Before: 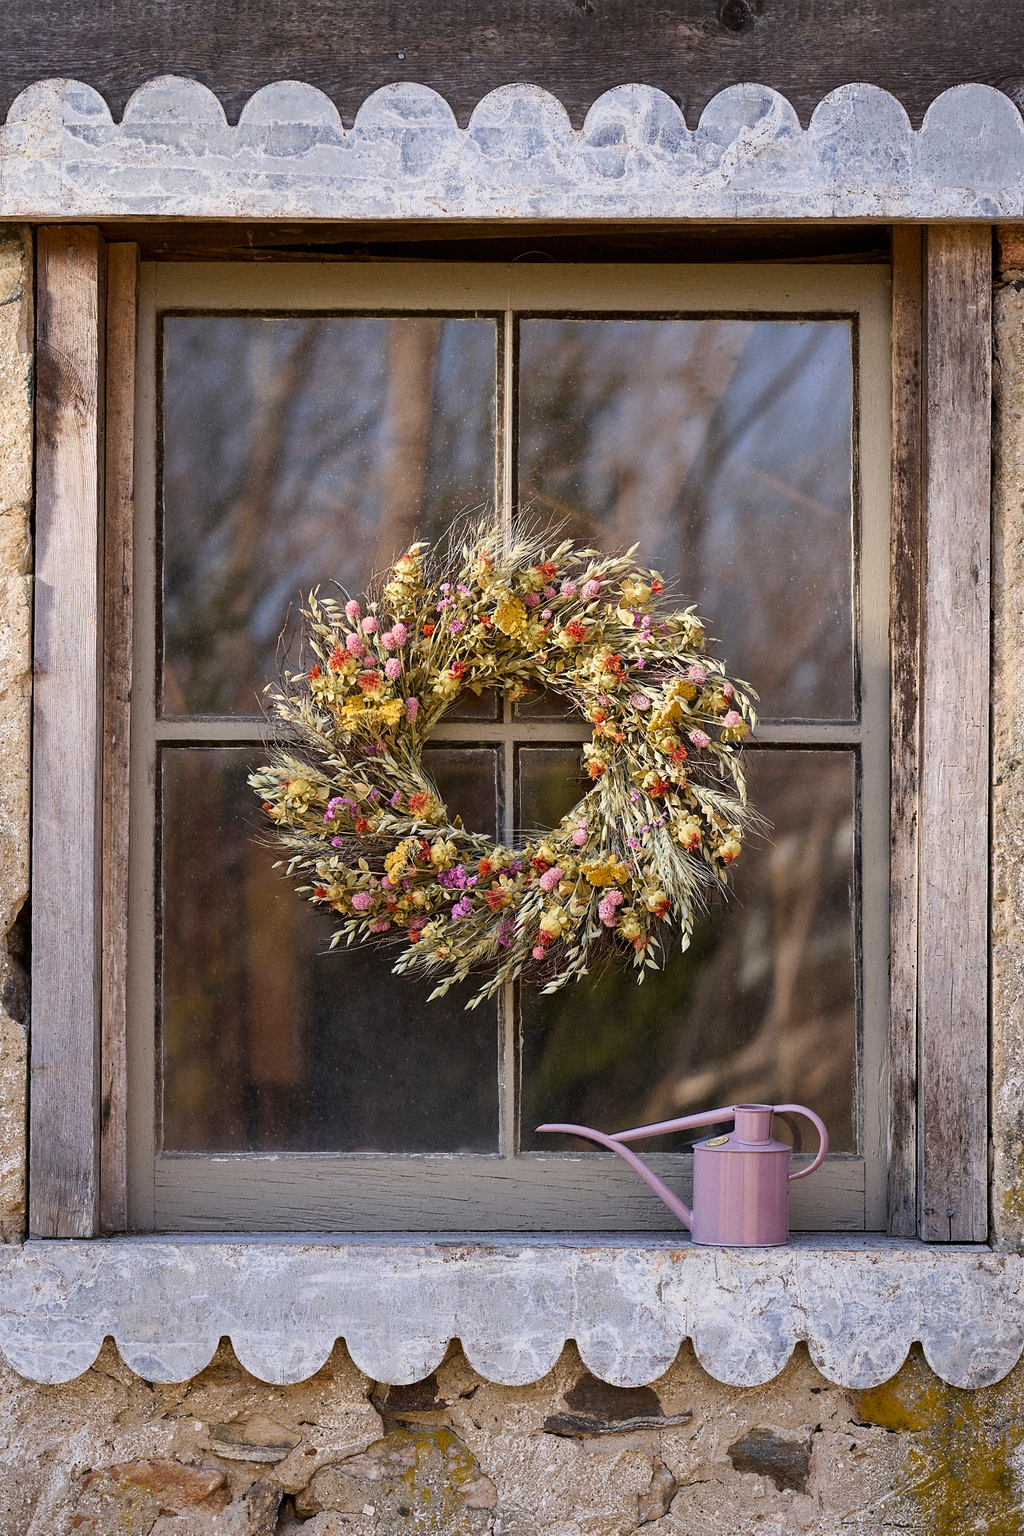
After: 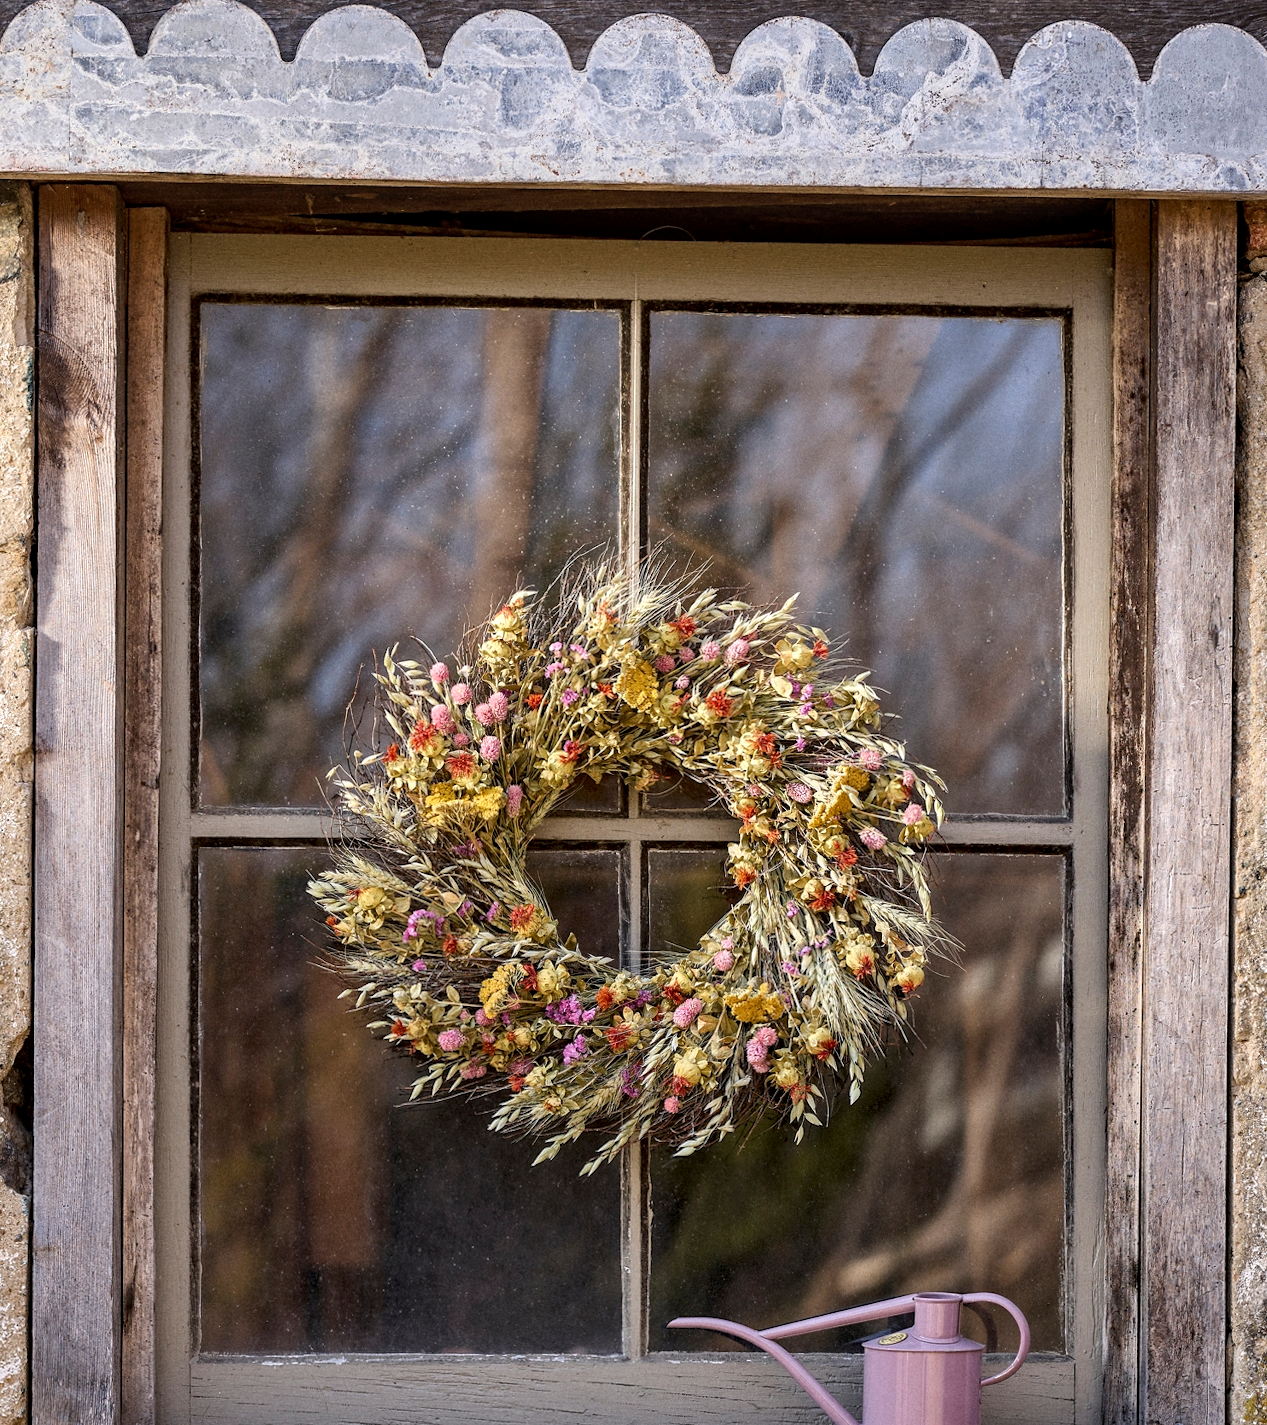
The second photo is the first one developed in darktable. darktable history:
crop: top 3.857%, bottom 21.132%
contrast equalizer: y [[0.509, 0.517, 0.523, 0.523, 0.517, 0.509], [0.5 ×6], [0.5 ×6], [0 ×6], [0 ×6]]
rotate and perspective: rotation 0.174°, lens shift (vertical) 0.013, lens shift (horizontal) 0.019, shear 0.001, automatic cropping original format, crop left 0.007, crop right 0.991, crop top 0.016, crop bottom 0.997
local contrast: on, module defaults
